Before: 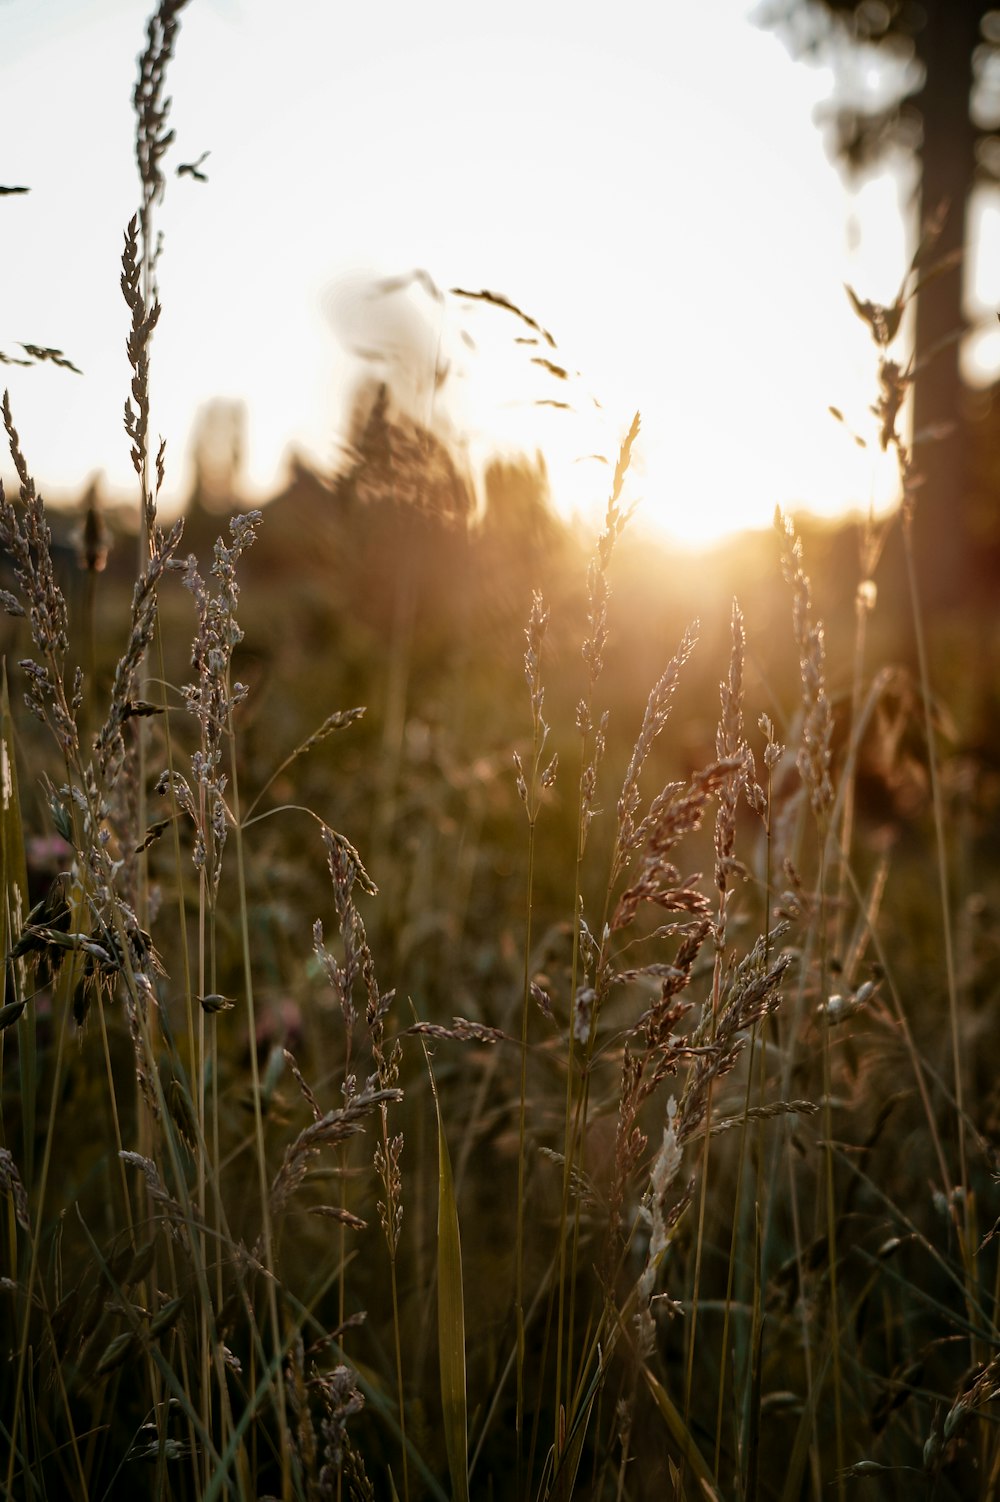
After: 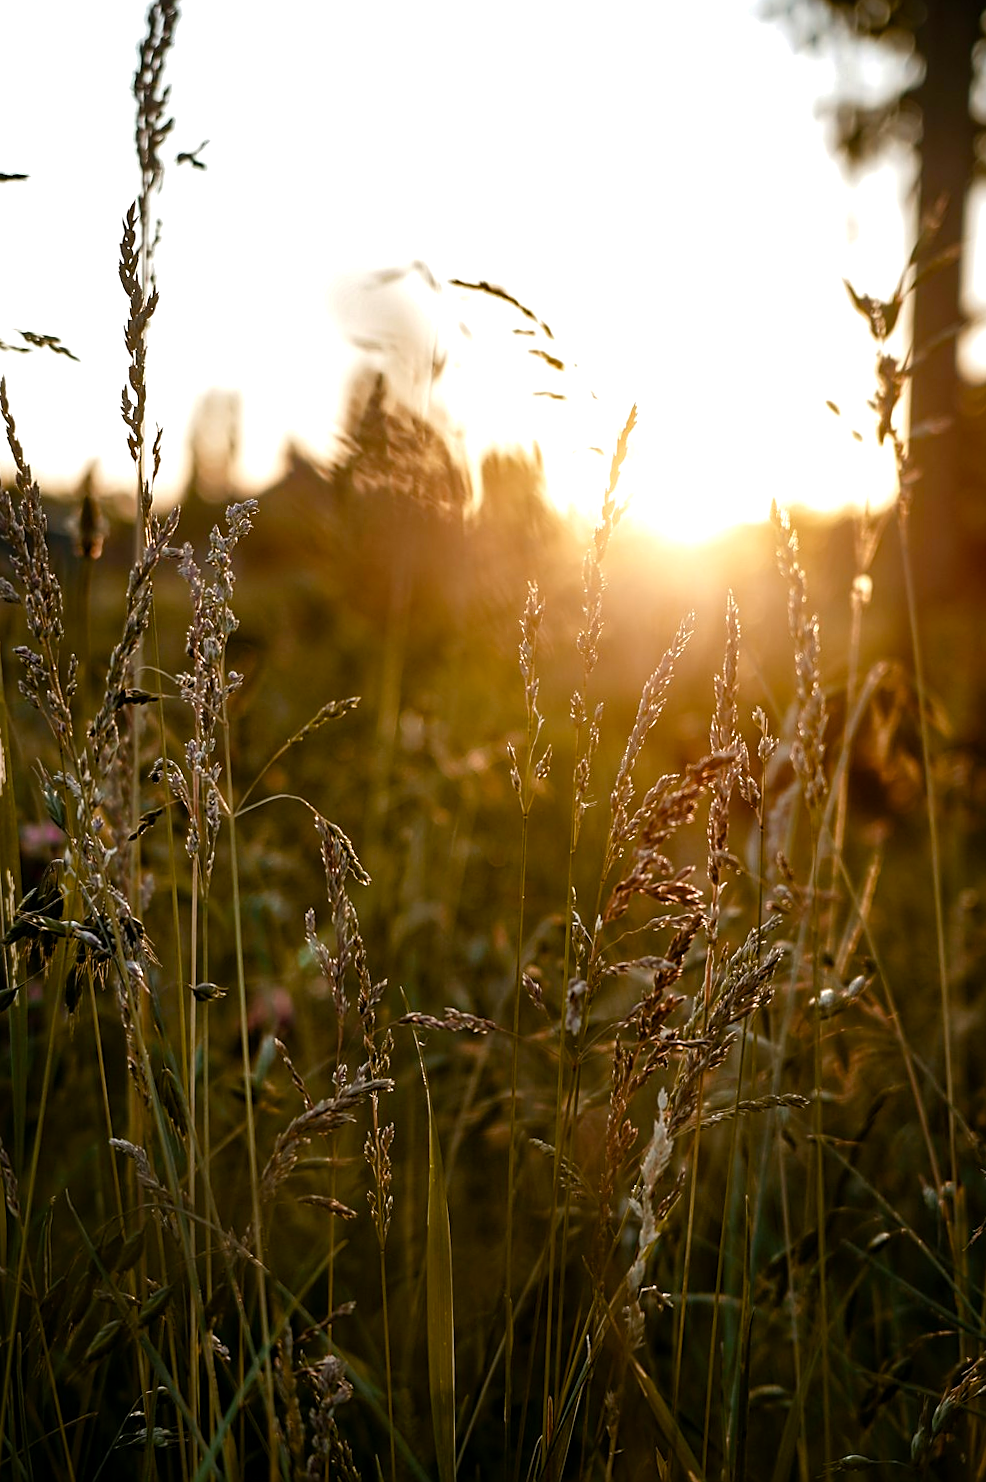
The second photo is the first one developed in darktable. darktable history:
crop and rotate: angle -0.505°
sharpen: on, module defaults
color balance rgb: perceptual saturation grading › global saturation 20%, perceptual saturation grading › highlights -25.668%, perceptual saturation grading › shadows 25.694%, perceptual brilliance grading › highlights 10.272%, perceptual brilliance grading › mid-tones 4.638%, global vibrance 15.067%
